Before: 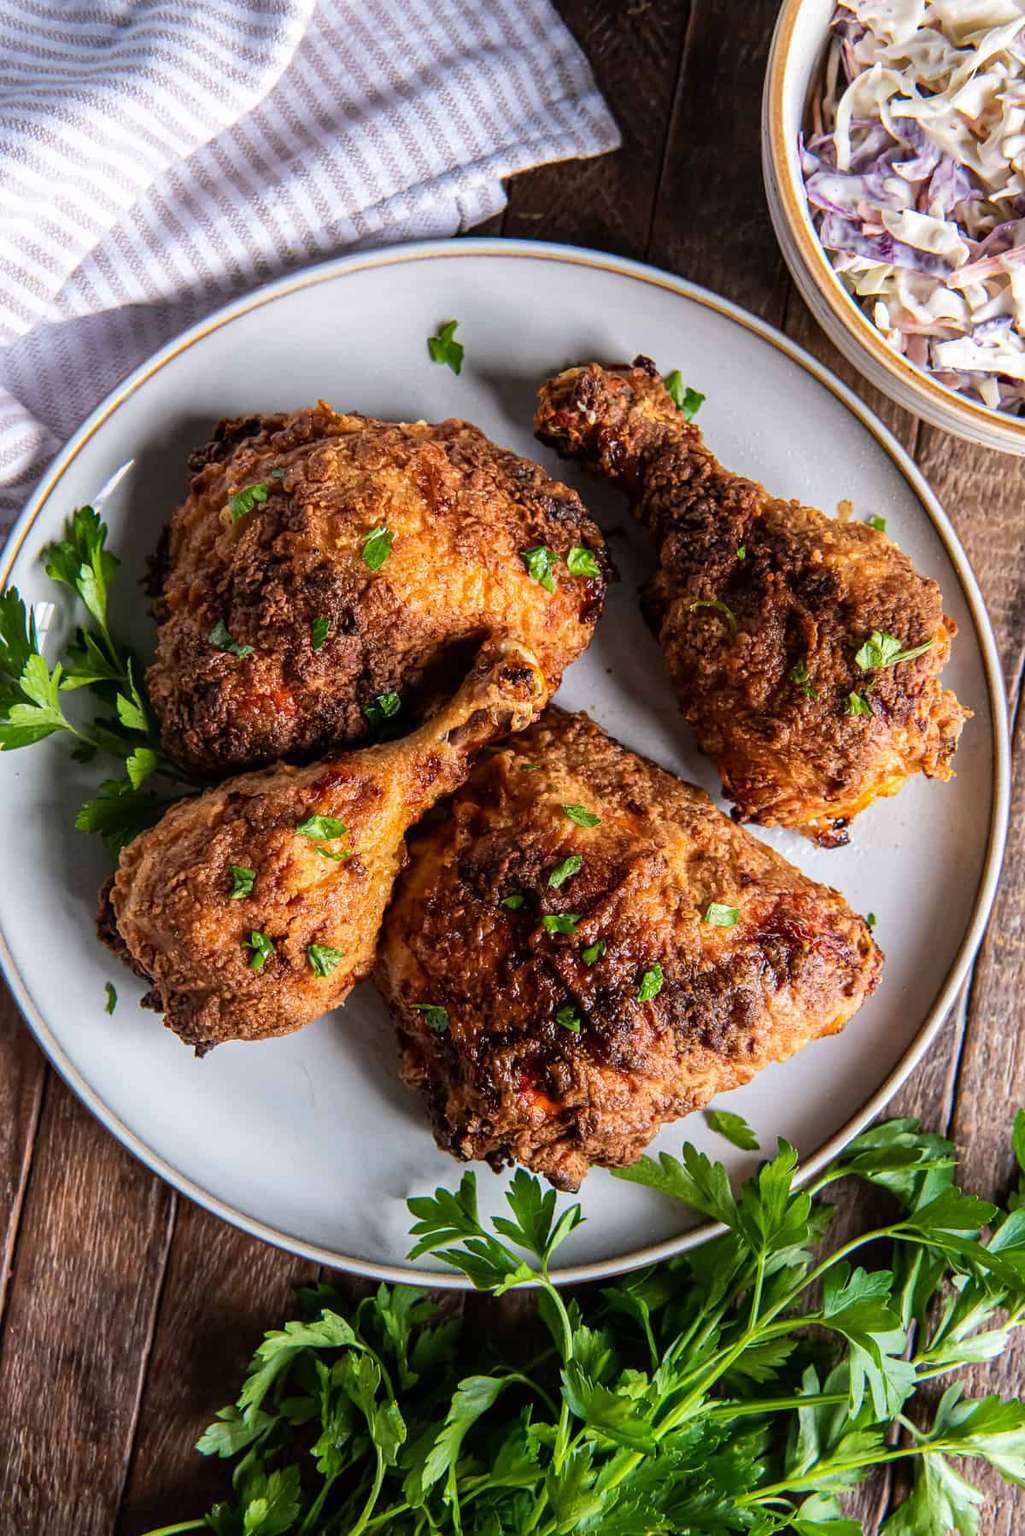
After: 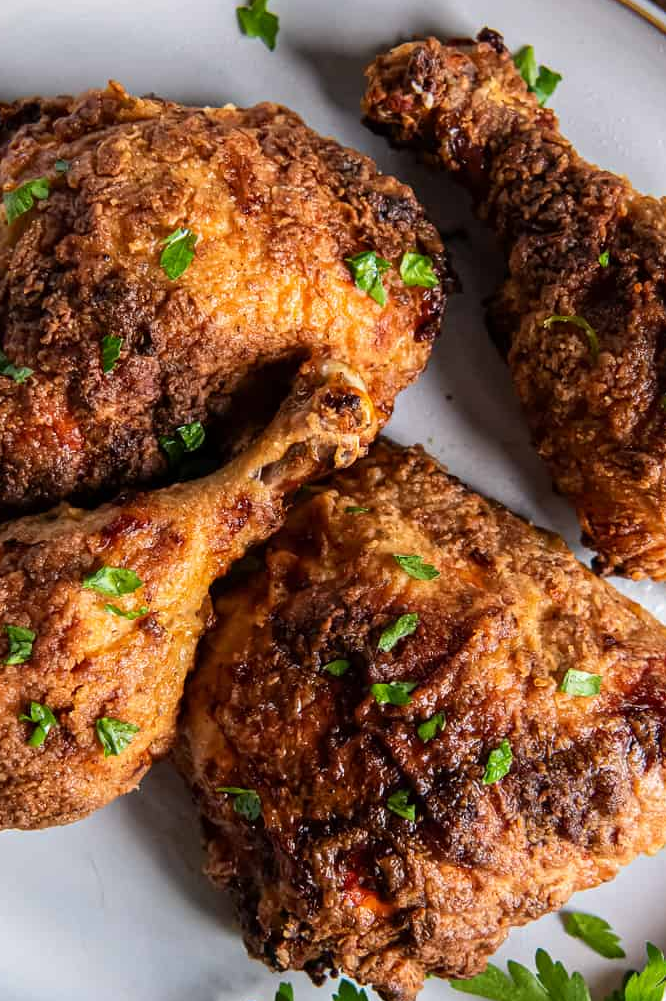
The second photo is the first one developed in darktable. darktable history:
crop and rotate: left 22.05%, top 21.581%, right 22.425%, bottom 22.715%
